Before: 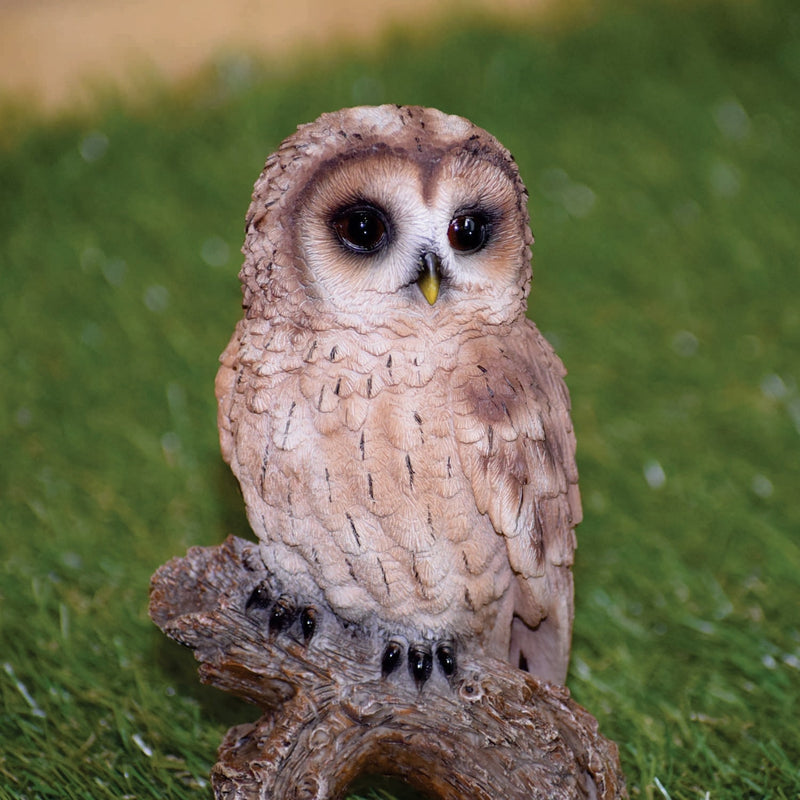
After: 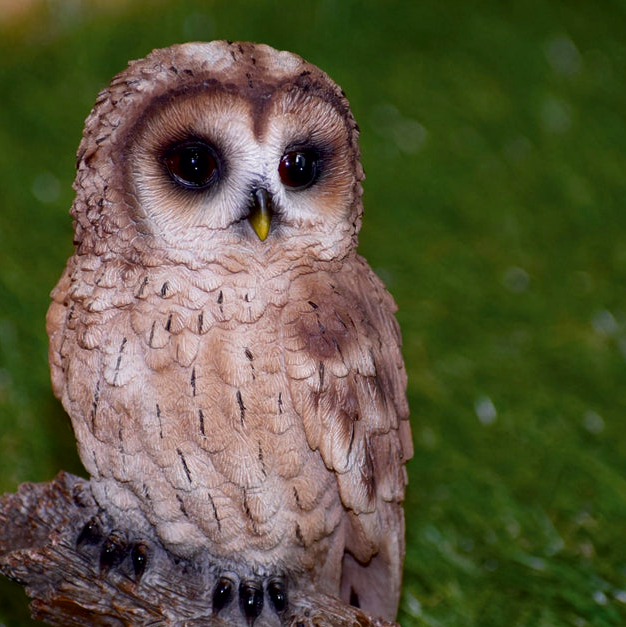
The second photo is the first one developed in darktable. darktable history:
crop and rotate: left 21.219%, top 8.015%, right 0.42%, bottom 13.544%
levels: mode automatic, levels [0, 0.445, 1]
contrast brightness saturation: brightness -0.201, saturation 0.082
